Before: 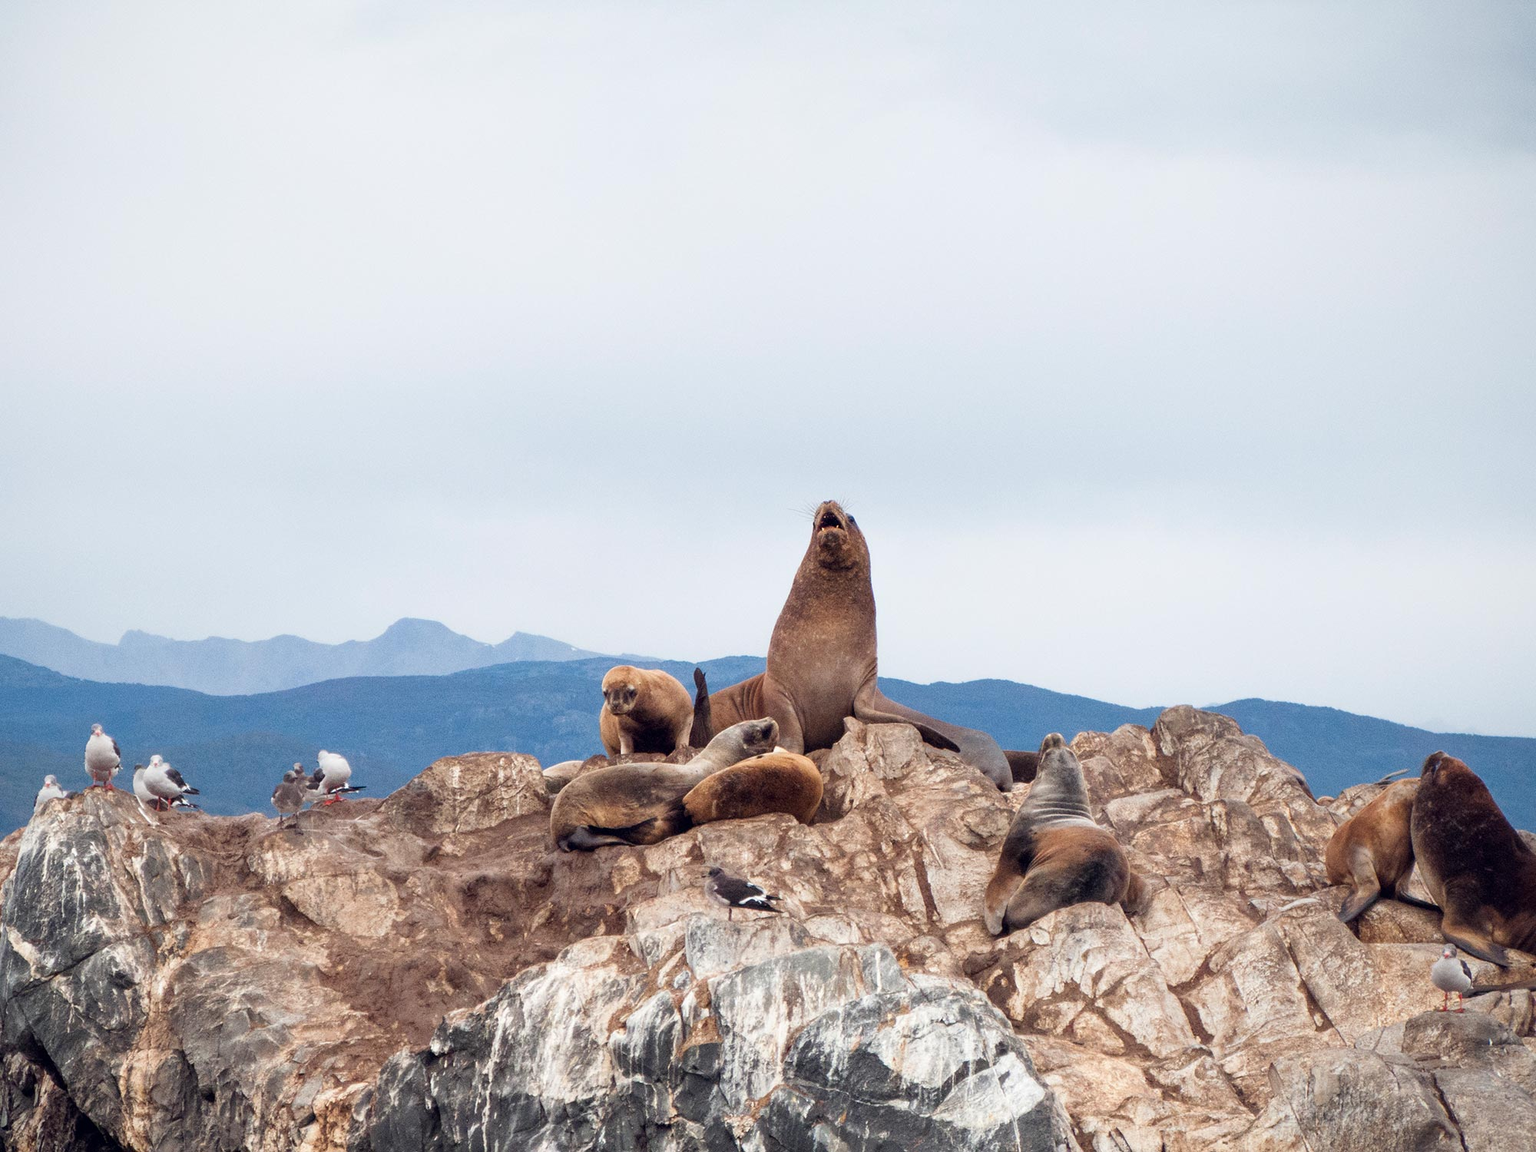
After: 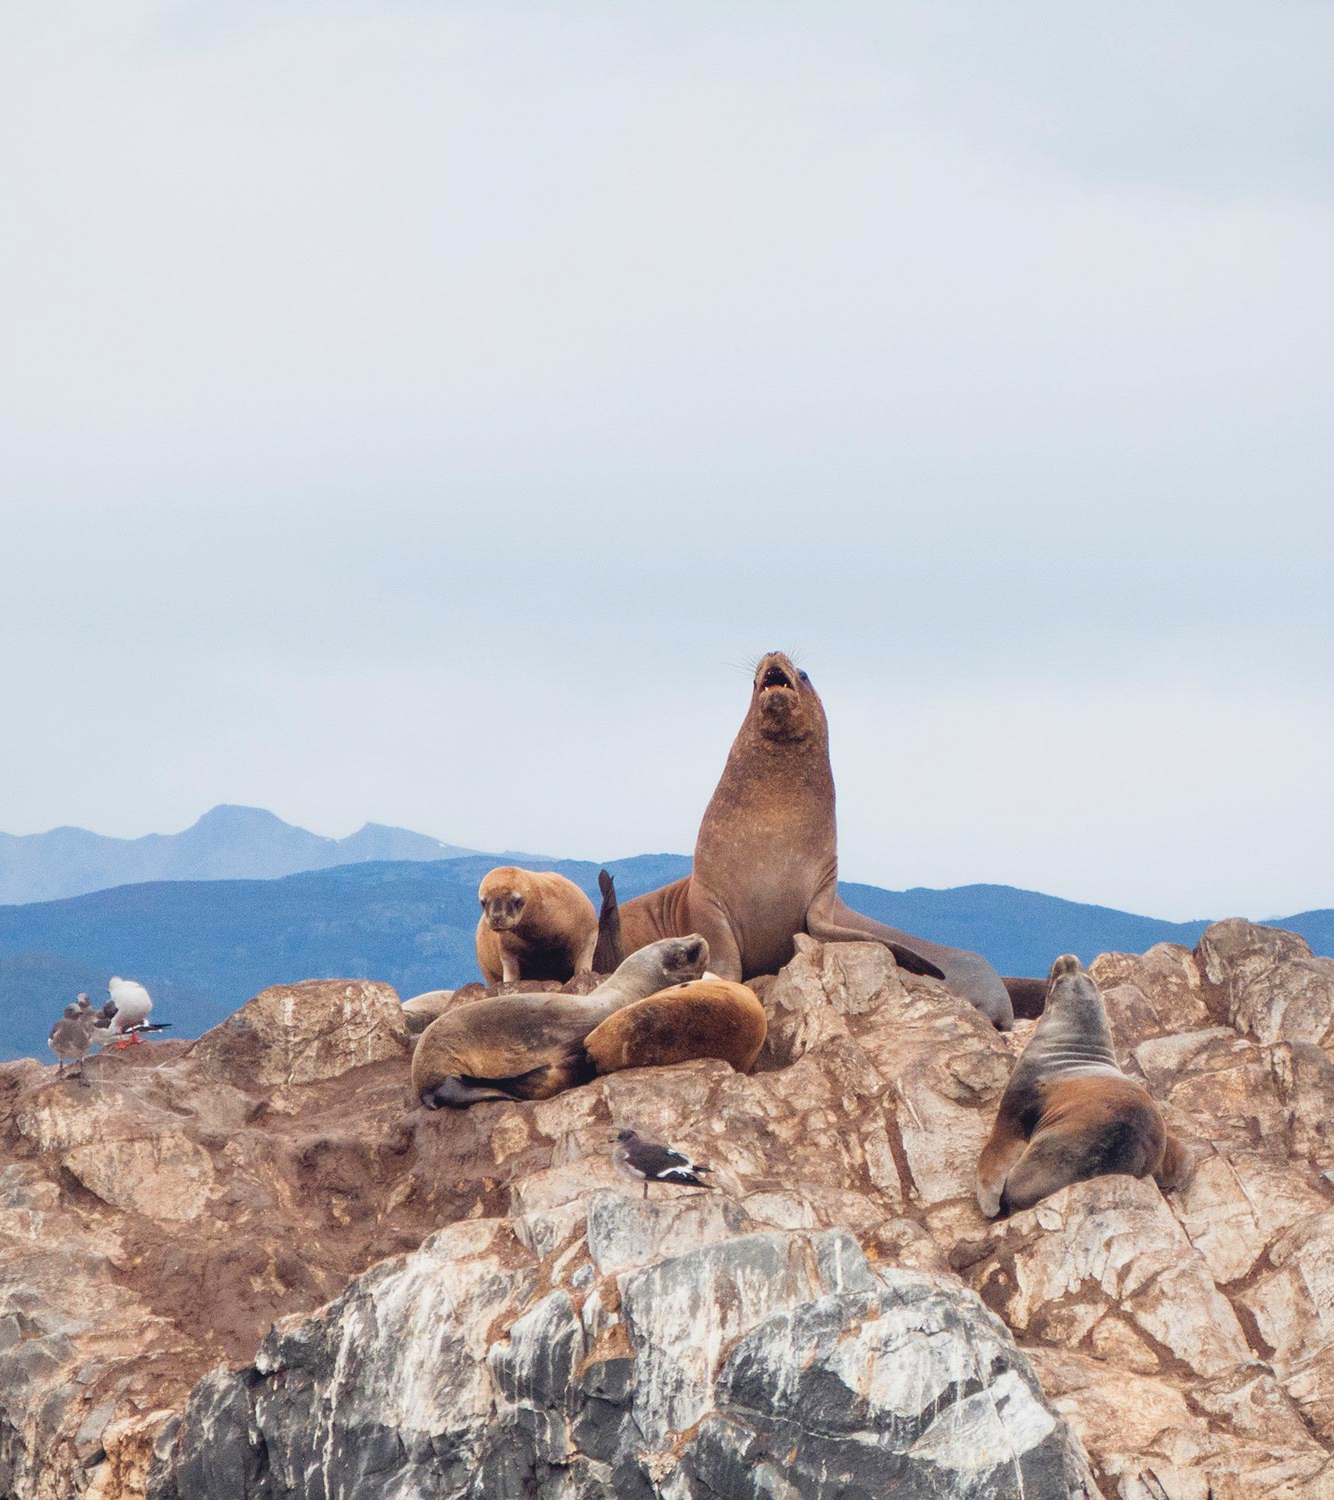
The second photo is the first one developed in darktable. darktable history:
exposure: black level correction 0, compensate highlight preservation false
contrast brightness saturation: contrast -0.09, brightness 0.052, saturation 0.082
crop and rotate: left 15.291%, right 17.987%
